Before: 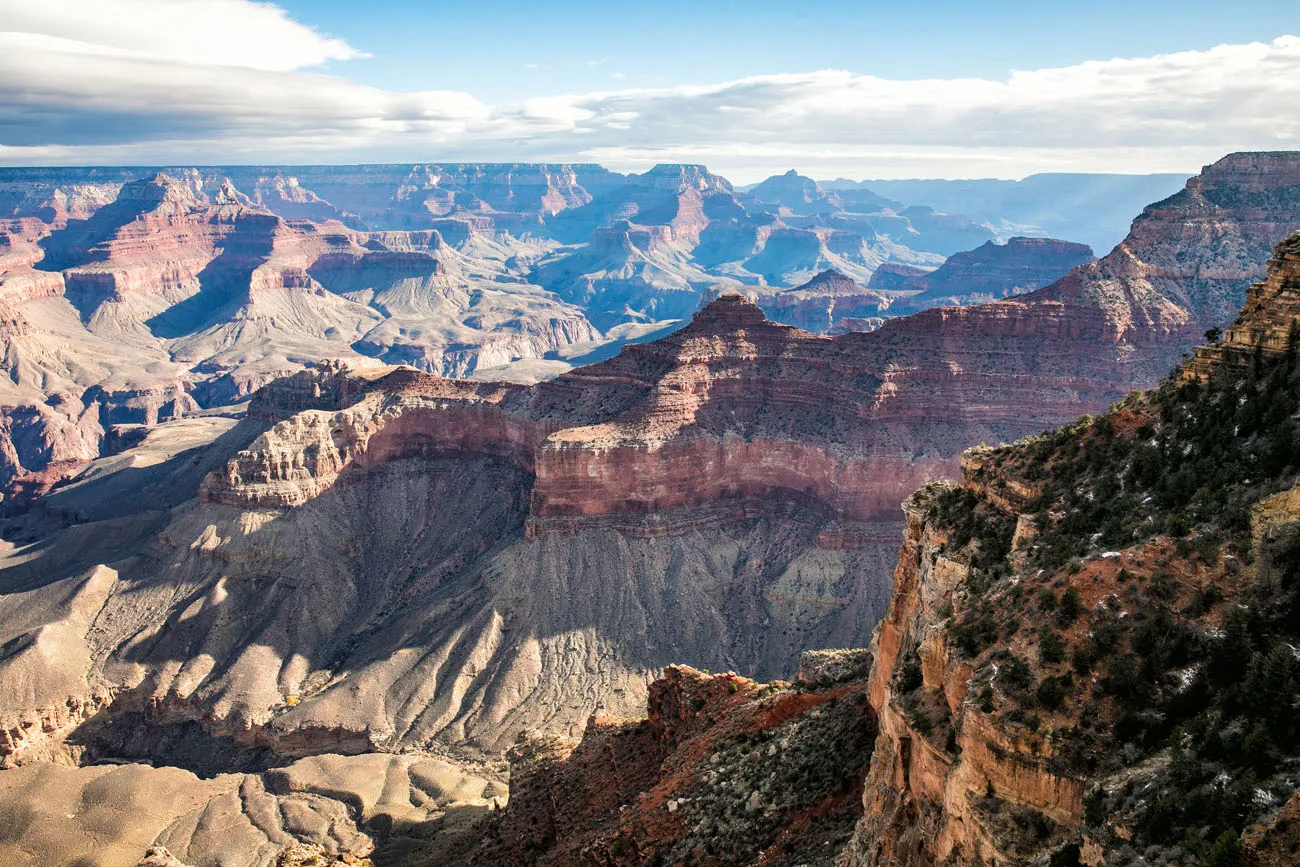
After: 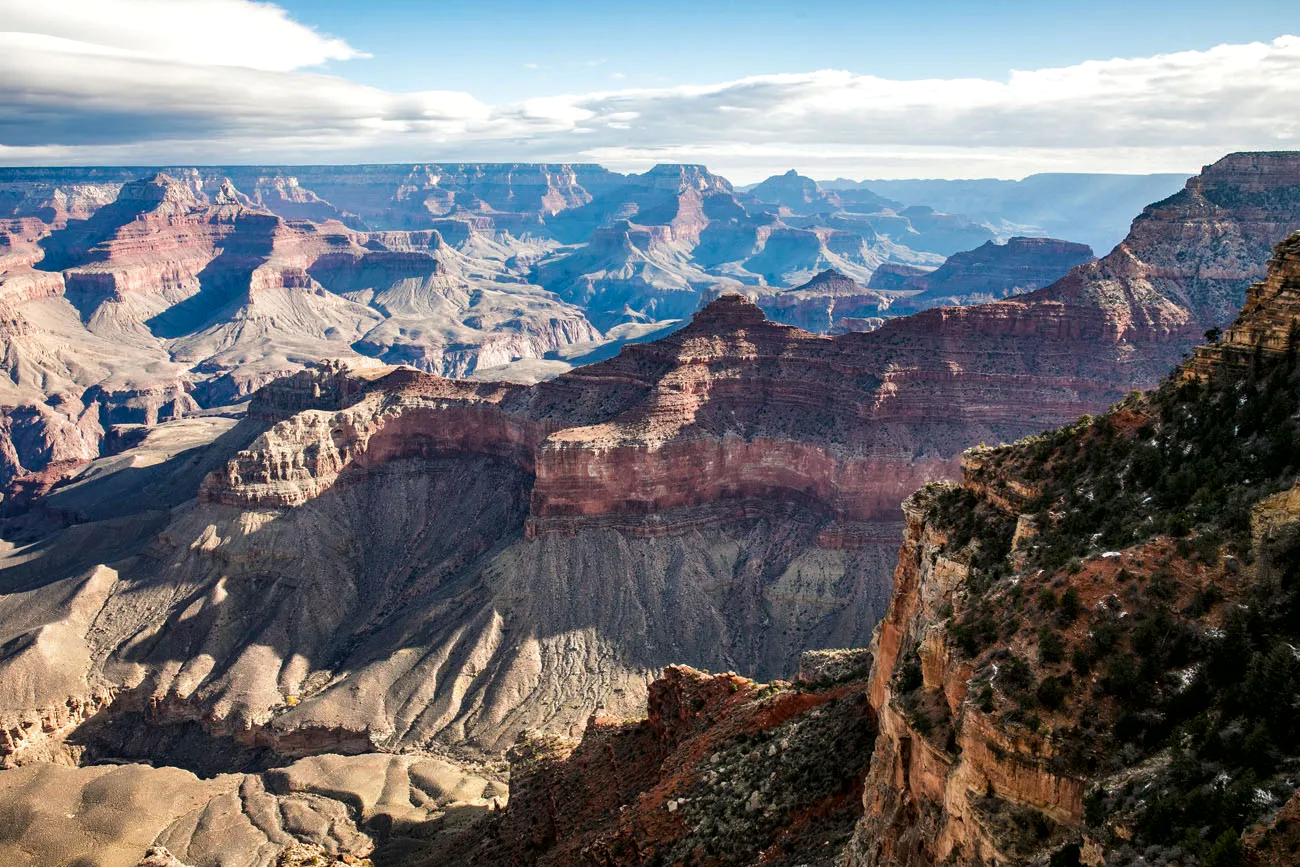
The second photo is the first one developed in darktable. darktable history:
shadows and highlights: shadows -10, white point adjustment 1.5, highlights 10
contrast brightness saturation: brightness -0.09
